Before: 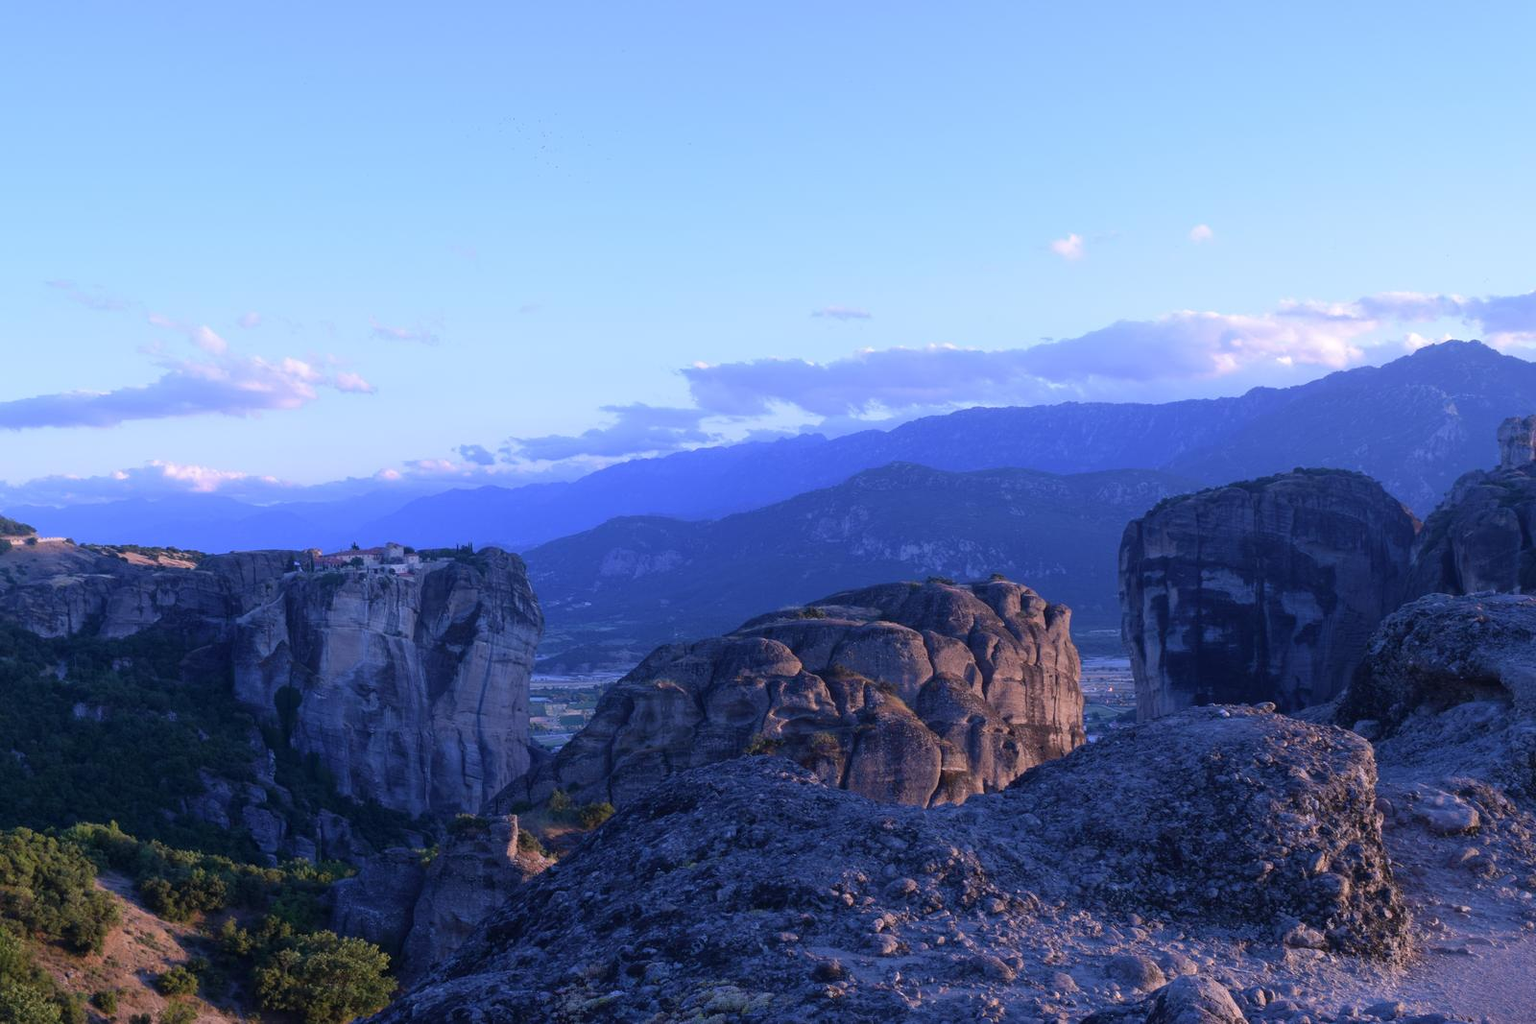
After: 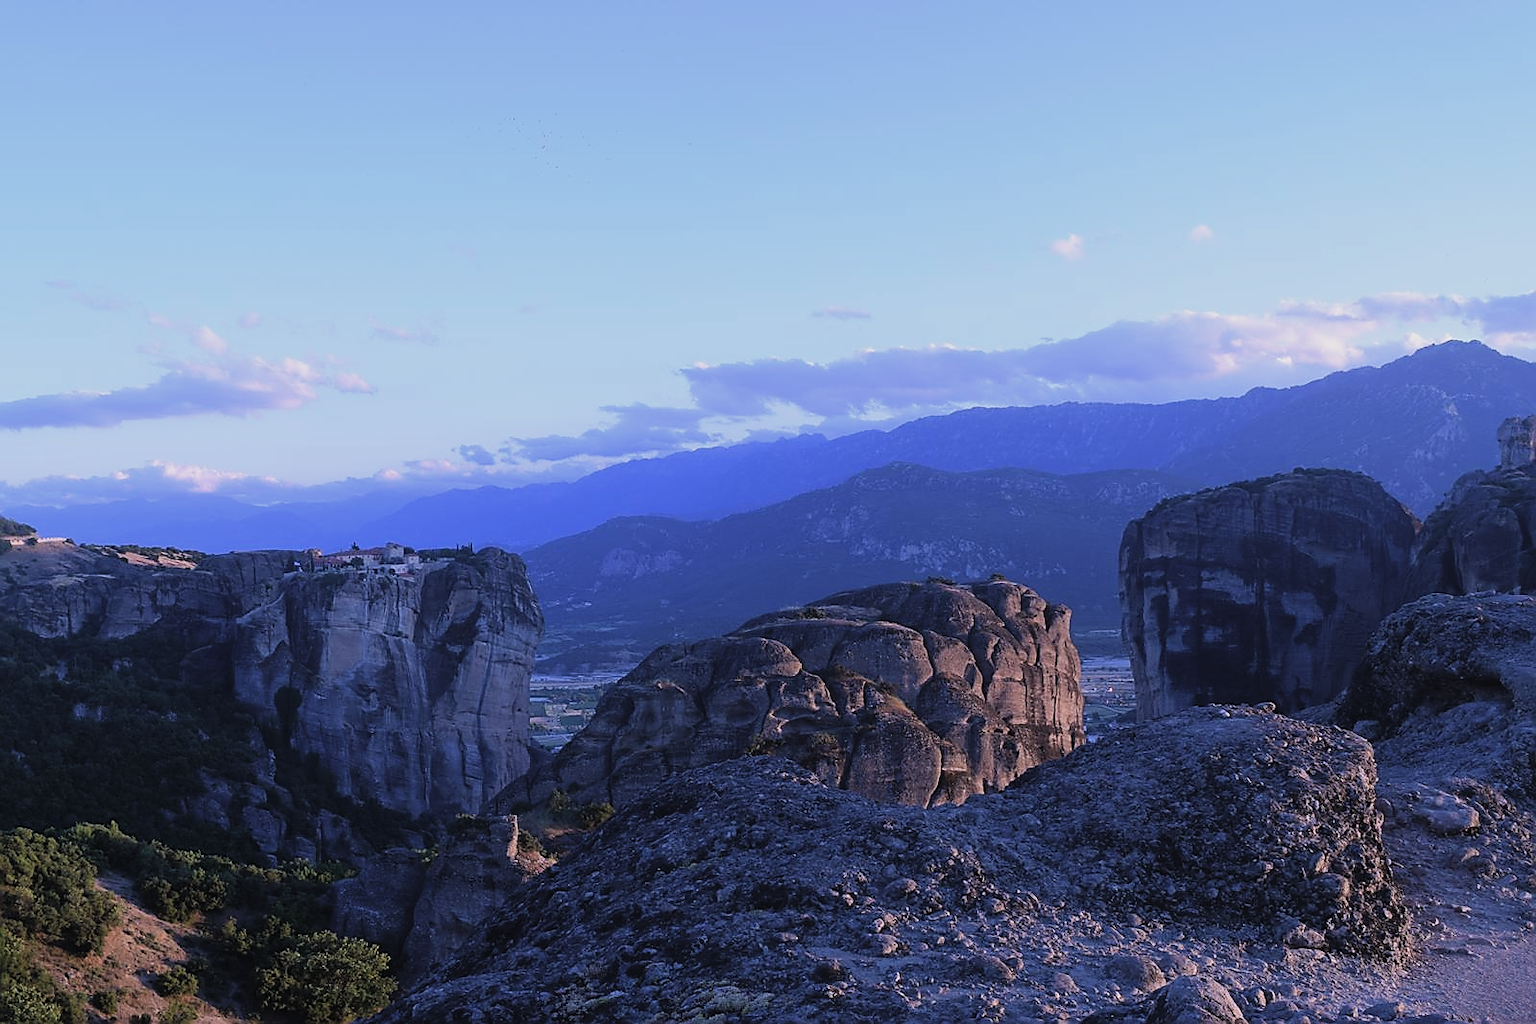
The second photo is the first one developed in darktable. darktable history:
sharpen: radius 1.395, amount 1.241, threshold 0.81
filmic rgb: middle gray luminance 12.59%, black relative exposure -10.18 EV, white relative exposure 3.46 EV, target black luminance 0%, hardness 5.77, latitude 44.98%, contrast 1.229, highlights saturation mix 4.91%, shadows ↔ highlights balance 27.39%
exposure: black level correction -0.014, exposure -0.194 EV, compensate exposure bias true, compensate highlight preservation false
